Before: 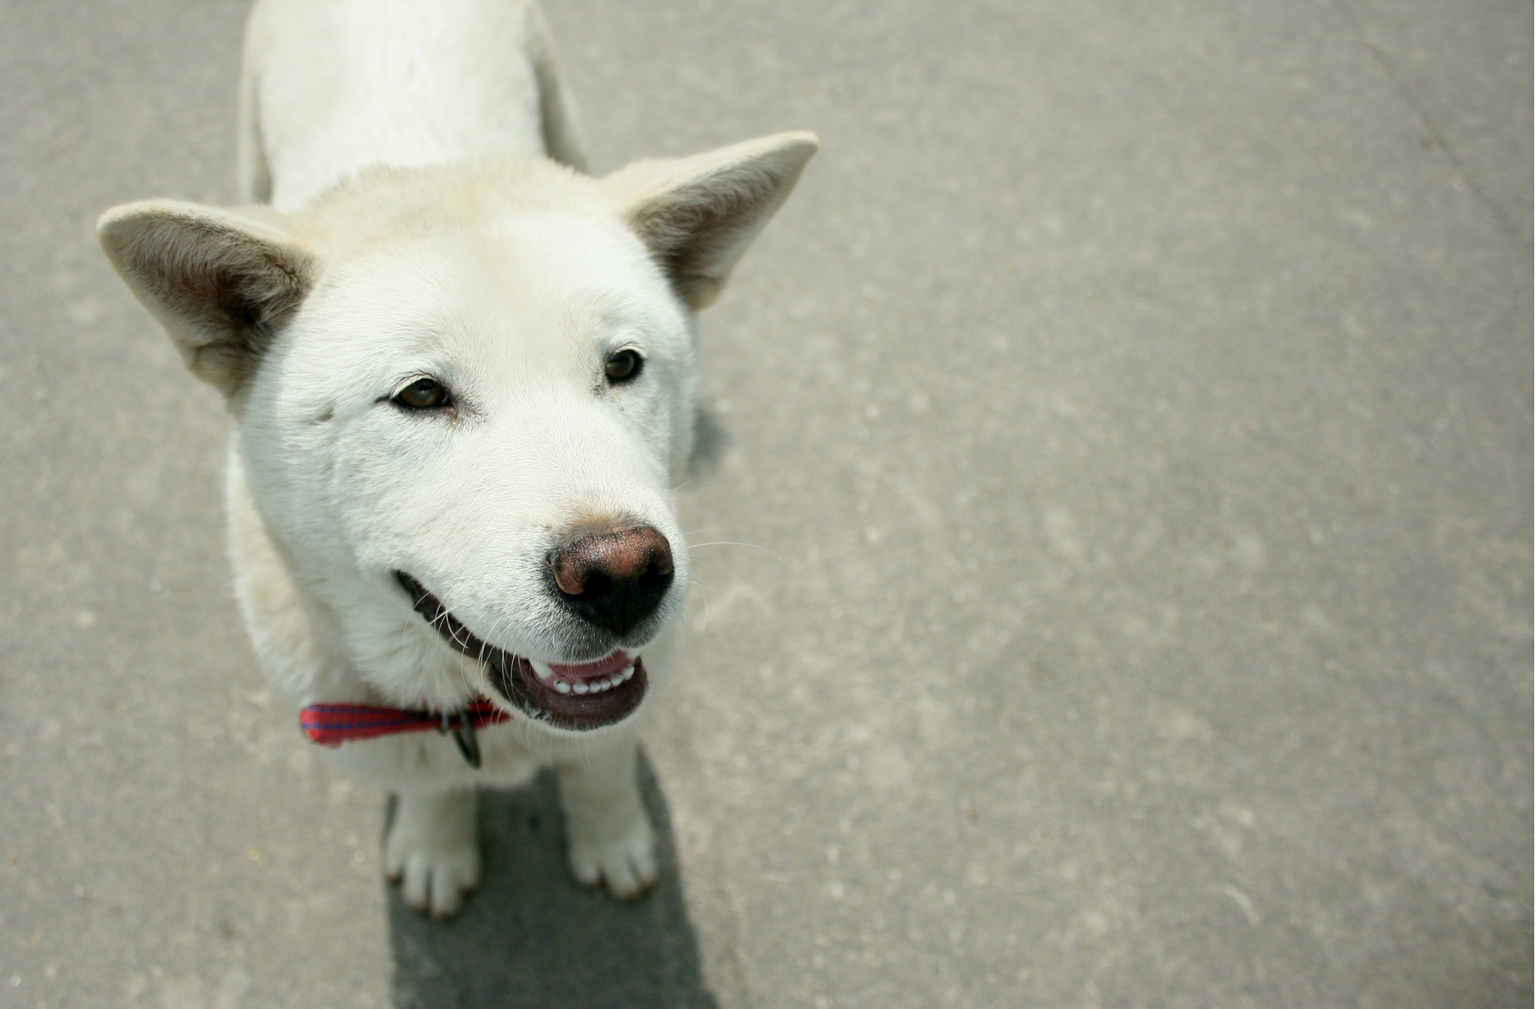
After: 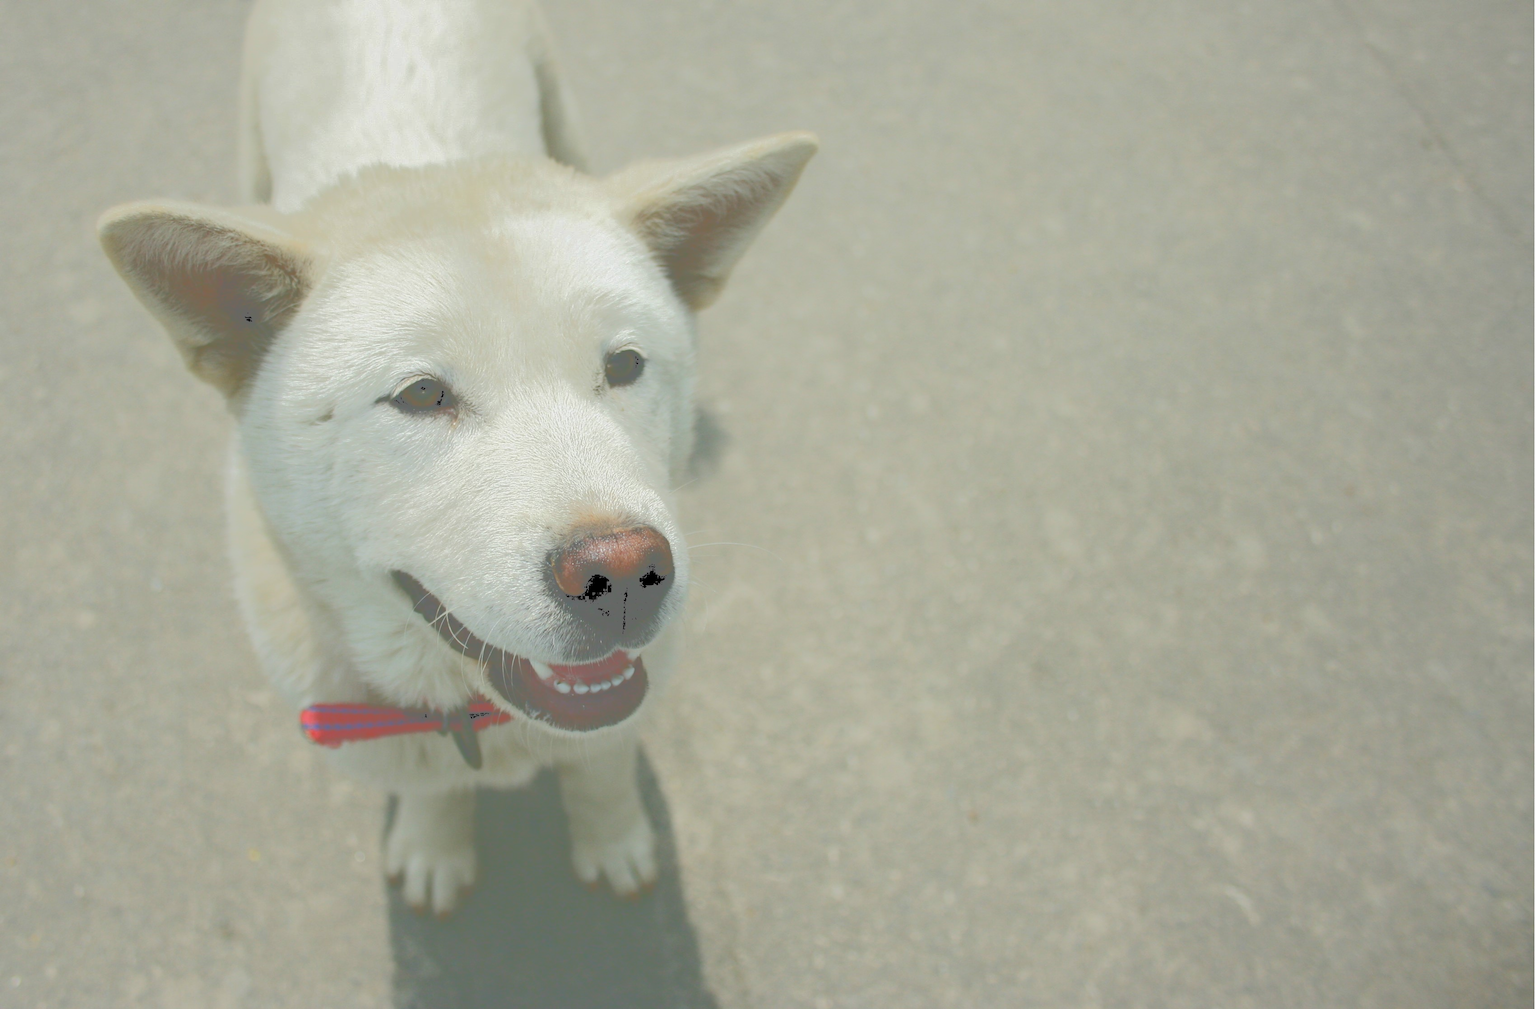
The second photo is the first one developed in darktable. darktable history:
tone curve: curves: ch0 [(0, 0) (0.003, 0.43) (0.011, 0.433) (0.025, 0.434) (0.044, 0.436) (0.069, 0.439) (0.1, 0.442) (0.136, 0.446) (0.177, 0.449) (0.224, 0.454) (0.277, 0.462) (0.335, 0.488) (0.399, 0.524) (0.468, 0.566) (0.543, 0.615) (0.623, 0.666) (0.709, 0.718) (0.801, 0.761) (0.898, 0.801) (1, 1)], color space Lab, independent channels, preserve colors none
